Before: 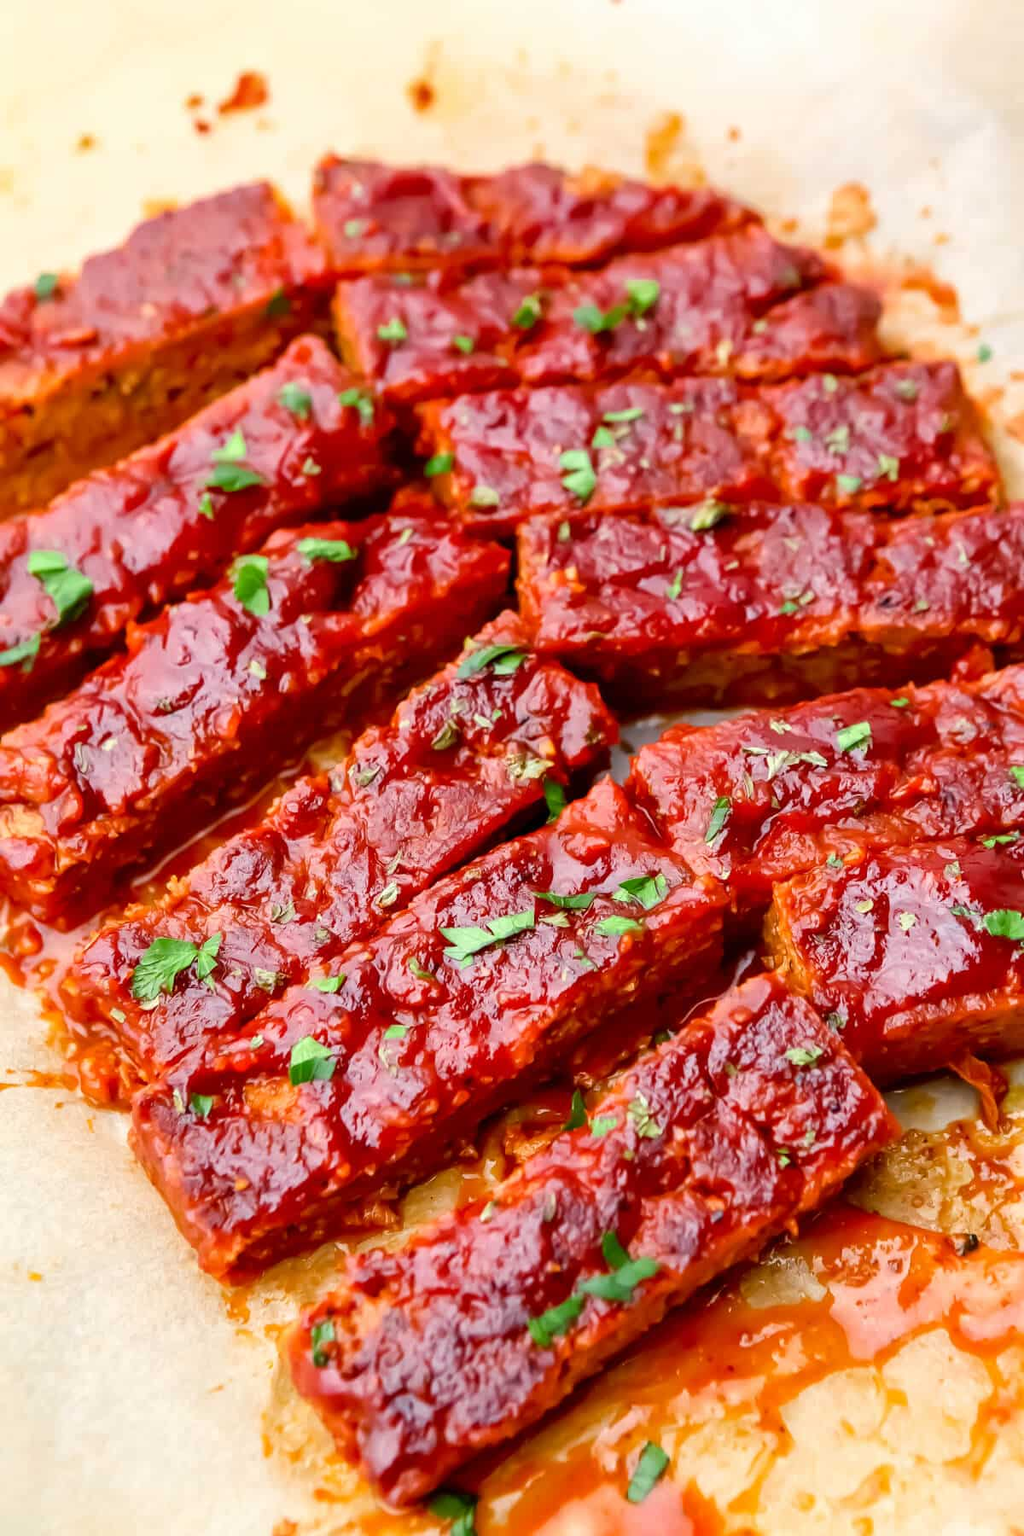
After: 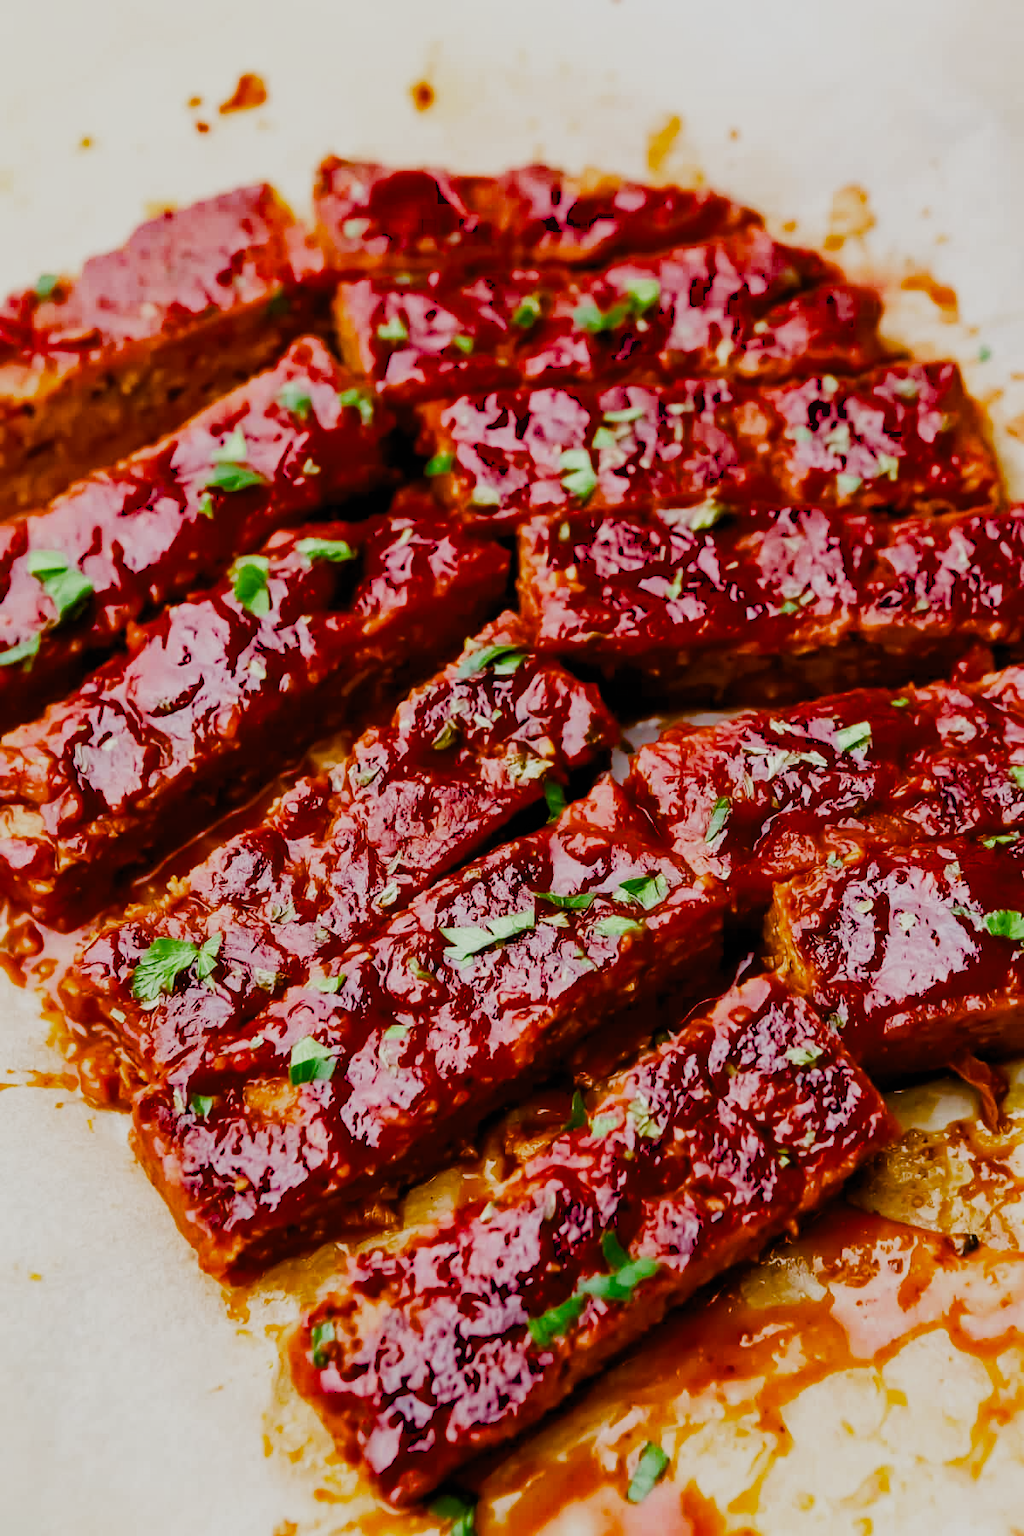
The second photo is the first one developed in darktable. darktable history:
color balance rgb: perceptual saturation grading › global saturation 20%, perceptual saturation grading › highlights -25.029%, perceptual saturation grading › shadows 49.352%, global vibrance 16.744%, saturation formula JzAzBz (2021)
filmic rgb: black relative exposure -8 EV, white relative exposure 3.82 EV, threshold 6 EV, hardness 4.38, preserve chrominance no, color science v5 (2021), contrast in shadows safe, contrast in highlights safe, enable highlight reconstruction true
